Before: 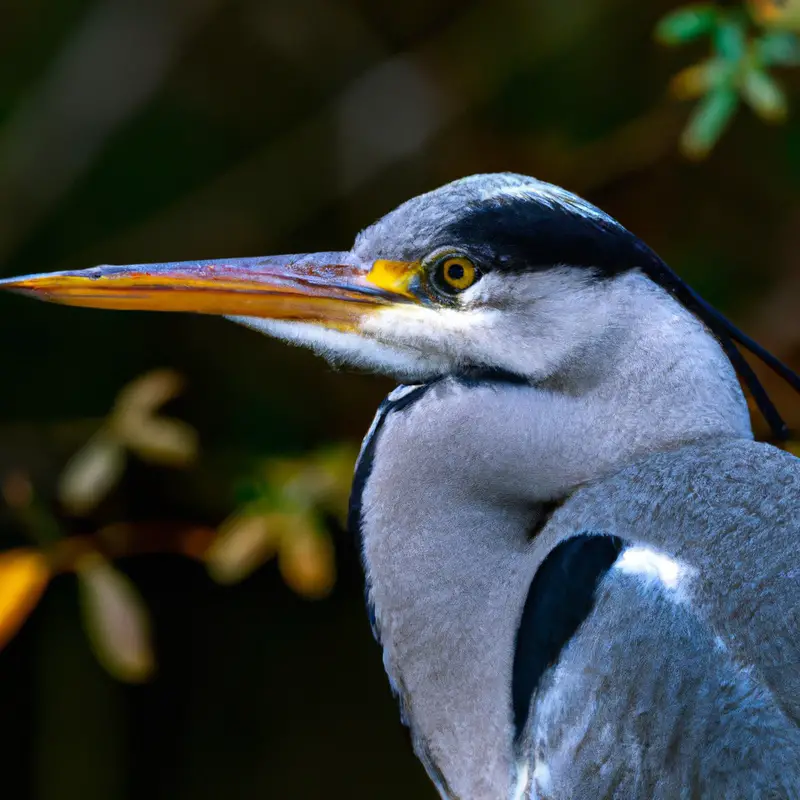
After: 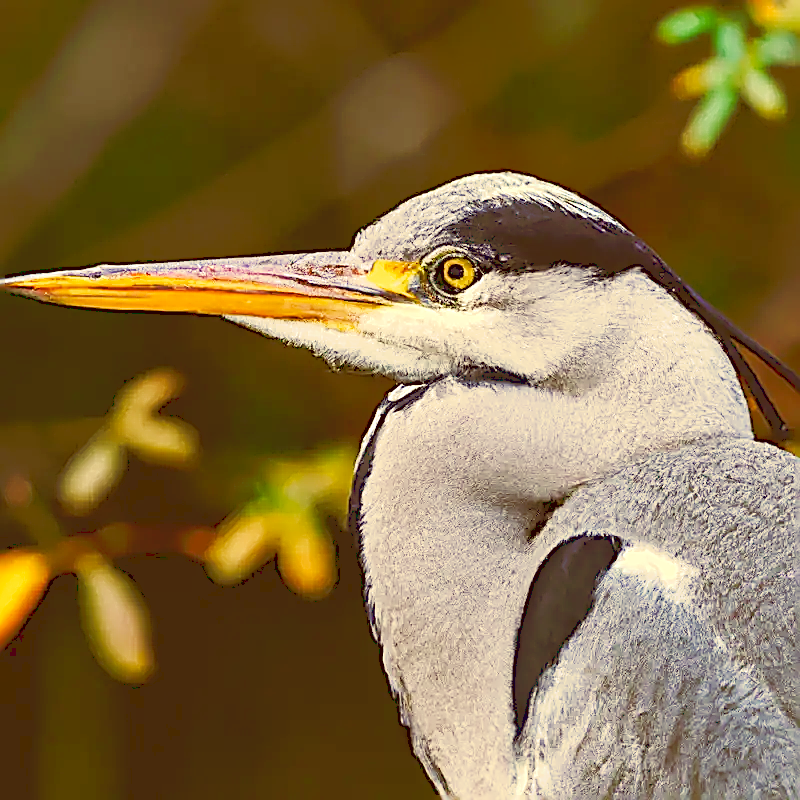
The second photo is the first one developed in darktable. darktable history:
sharpen: amount 2
tone curve: curves: ch0 [(0, 0) (0.003, 0.202) (0.011, 0.205) (0.025, 0.222) (0.044, 0.258) (0.069, 0.298) (0.1, 0.321) (0.136, 0.333) (0.177, 0.38) (0.224, 0.439) (0.277, 0.51) (0.335, 0.594) (0.399, 0.675) (0.468, 0.743) (0.543, 0.805) (0.623, 0.861) (0.709, 0.905) (0.801, 0.931) (0.898, 0.941) (1, 1)], preserve colors none
color correction: highlights a* 1.12, highlights b* 24.26, shadows a* 15.58, shadows b* 24.26
